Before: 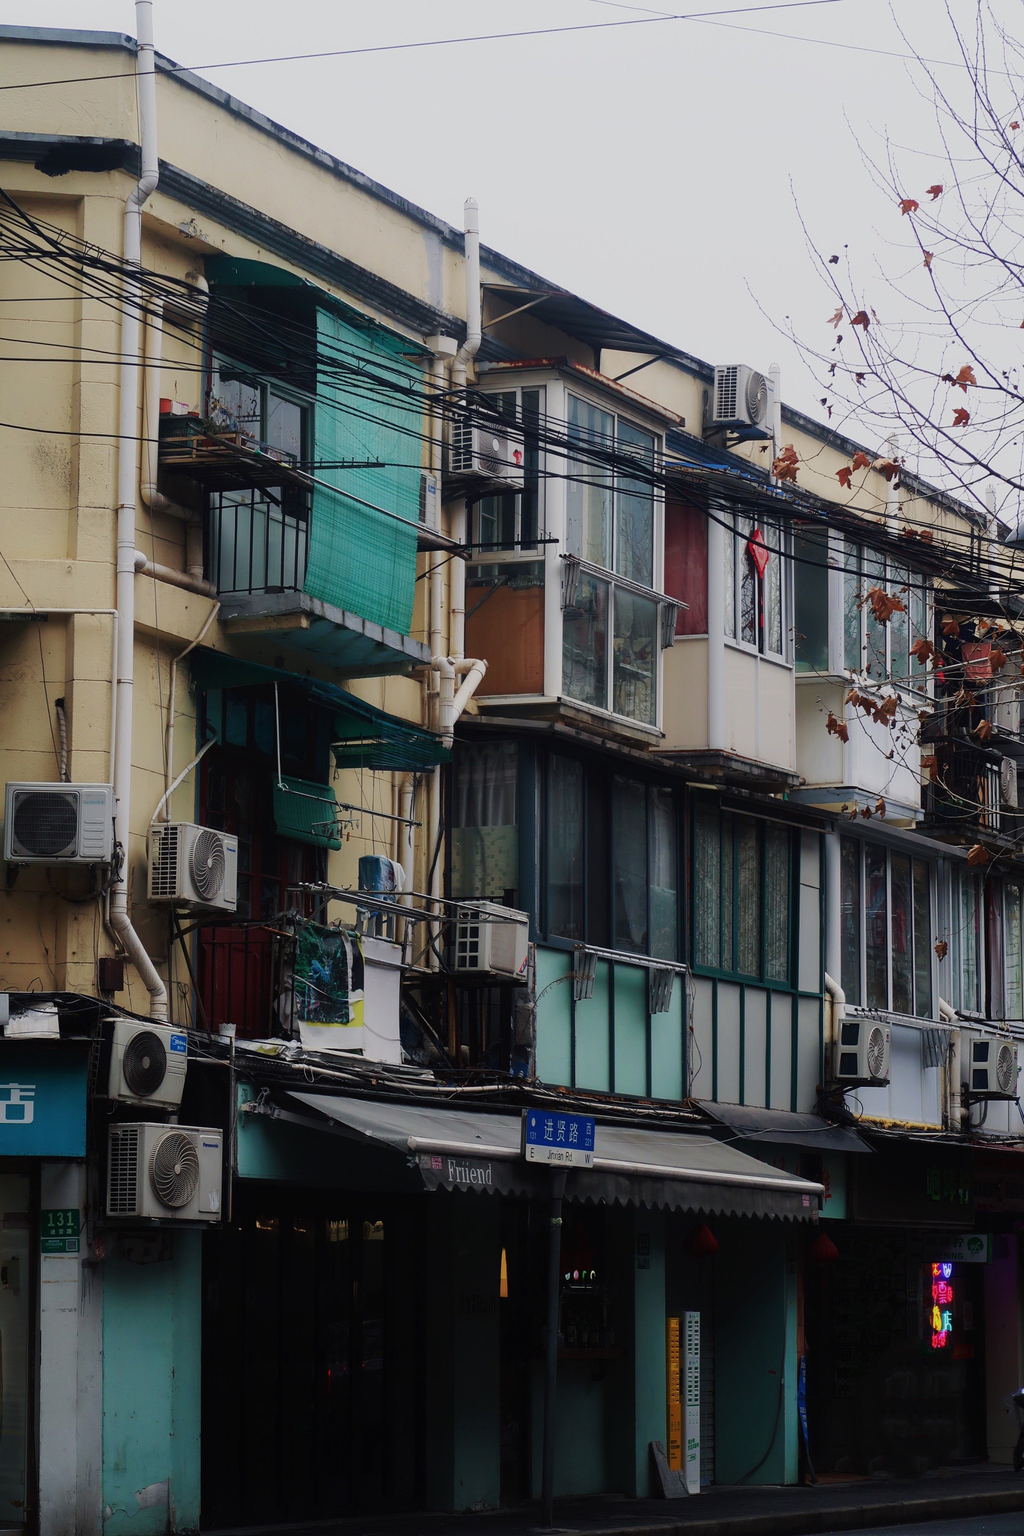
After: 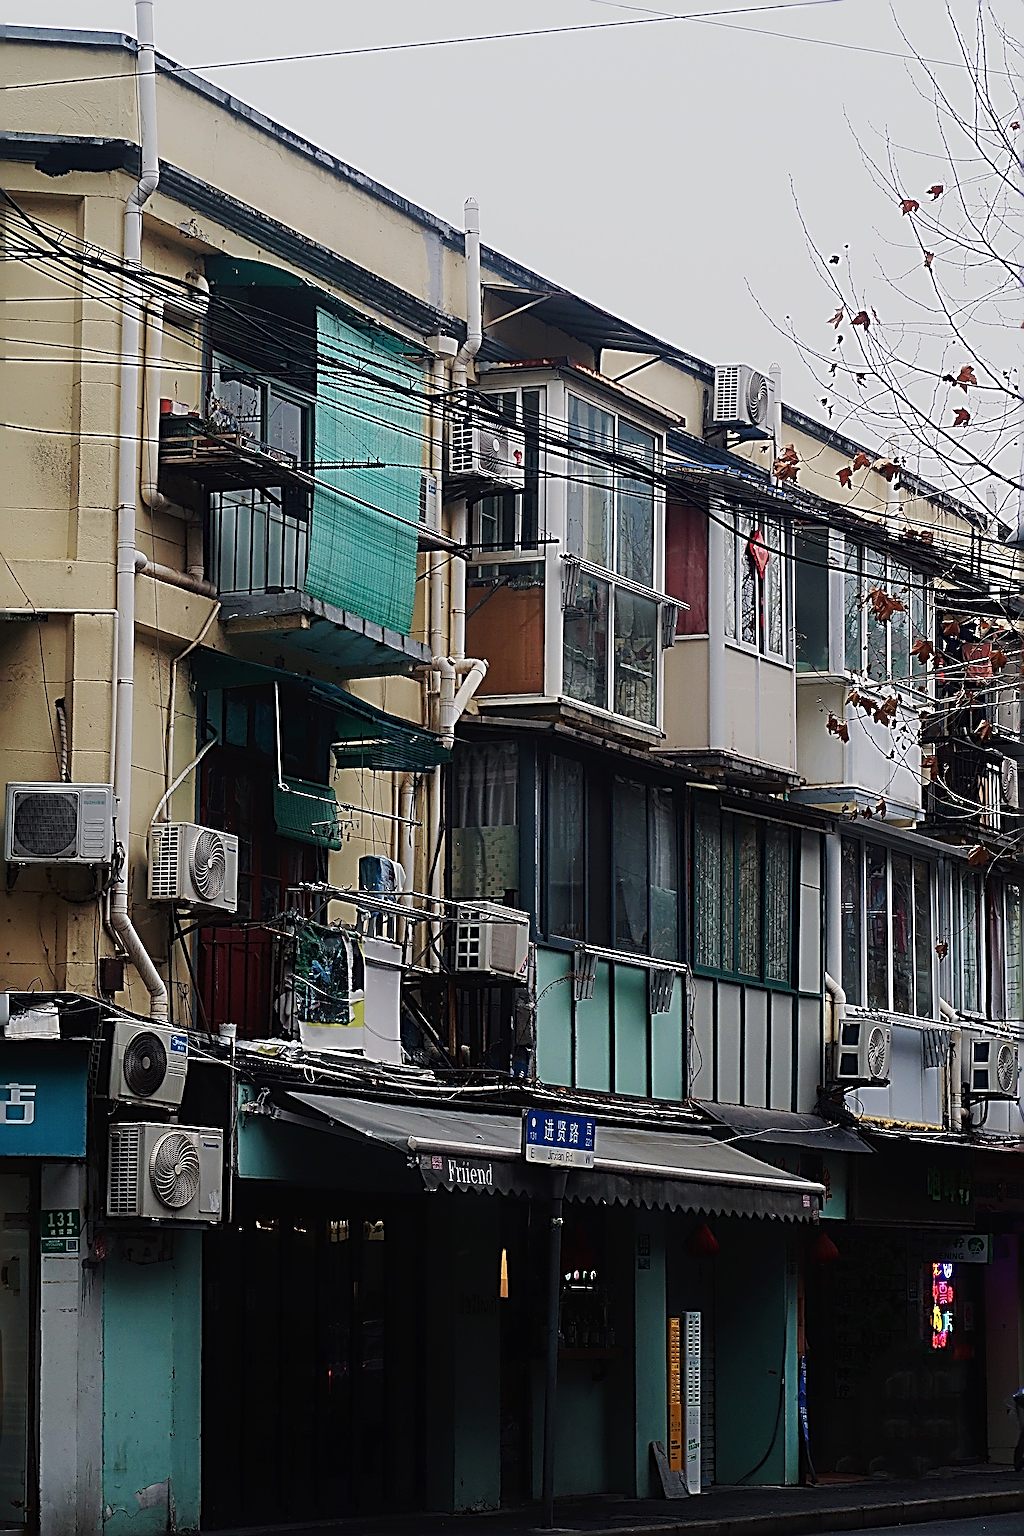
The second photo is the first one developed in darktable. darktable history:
sharpen: radius 4.015, amount 1.985
